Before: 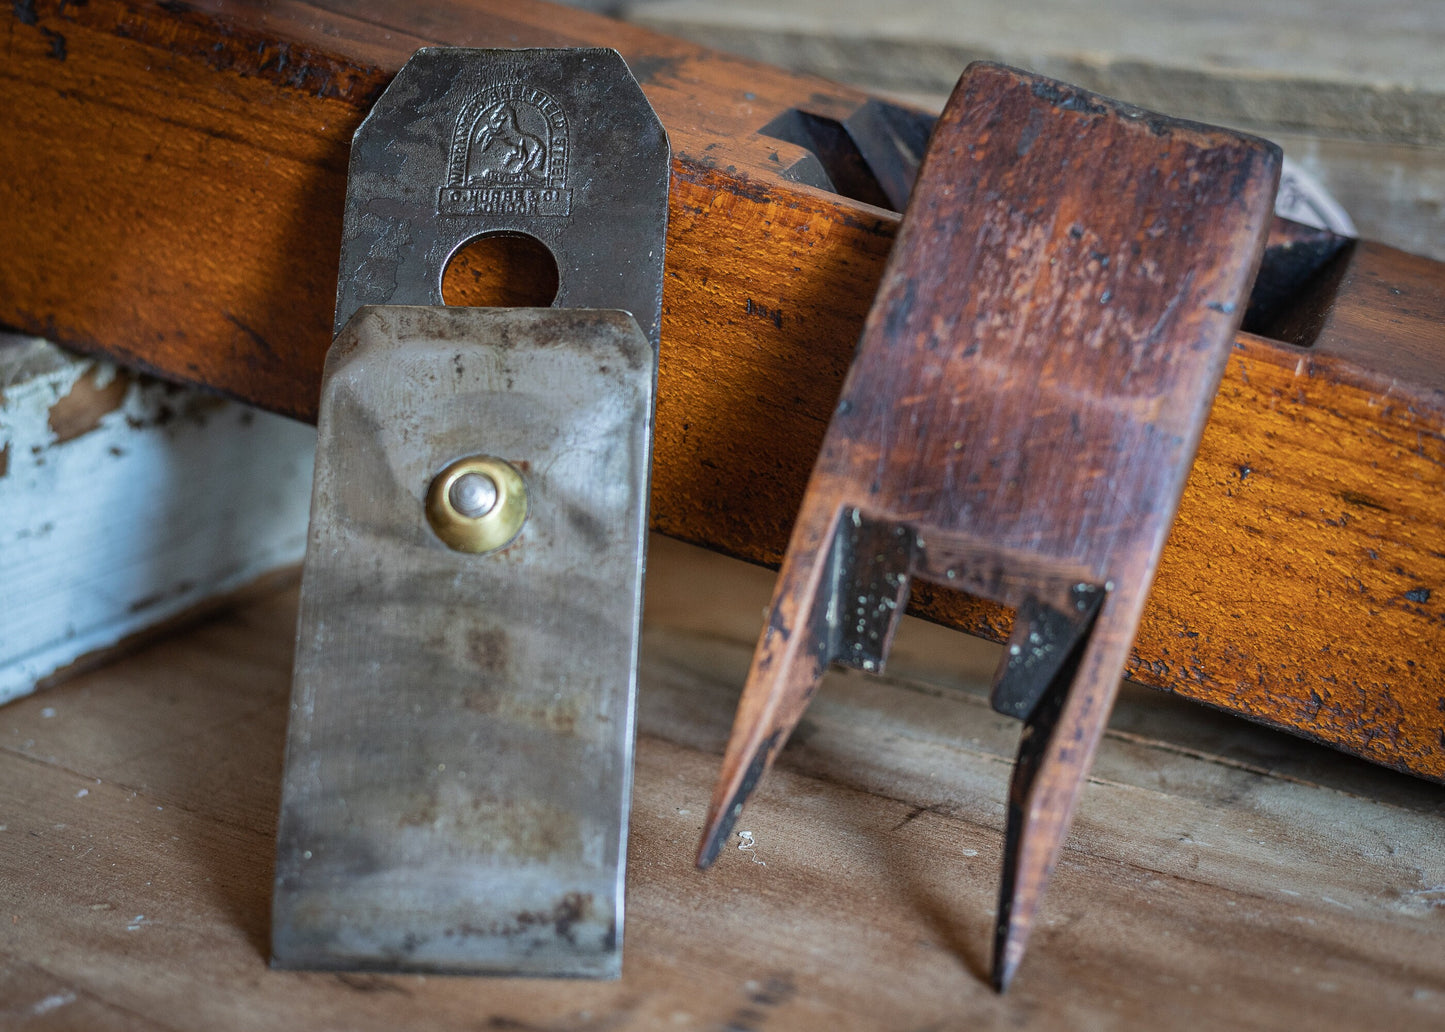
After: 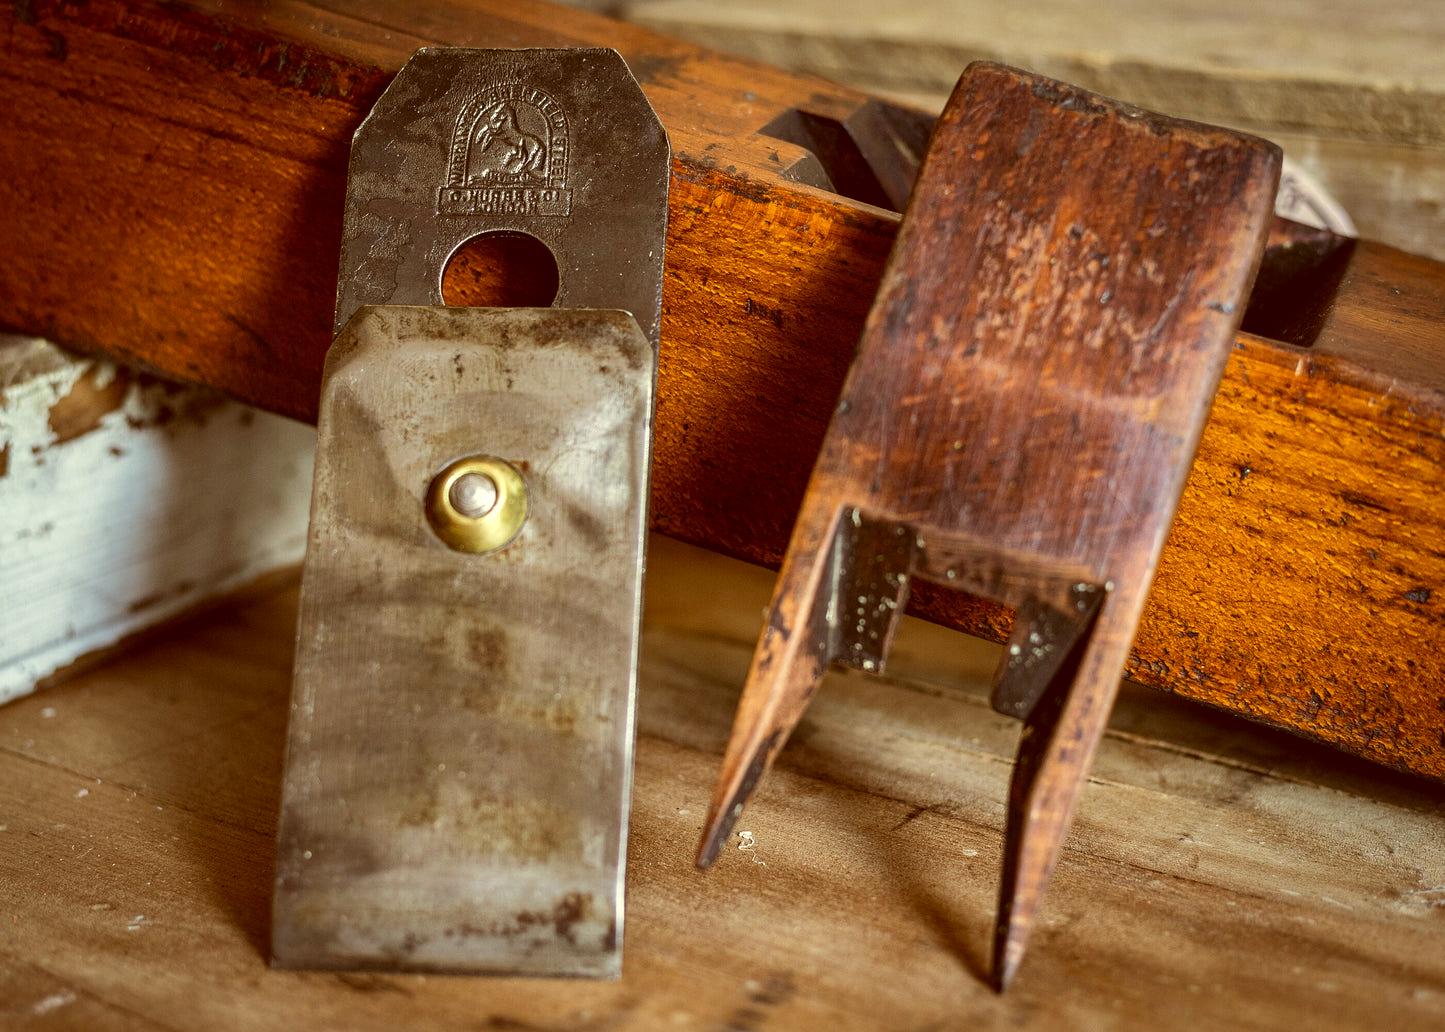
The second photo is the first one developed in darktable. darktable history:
tone equalizer: -8 EV -0.41 EV, -7 EV -0.396 EV, -6 EV -0.336 EV, -5 EV -0.195 EV, -3 EV 0.236 EV, -2 EV 0.331 EV, -1 EV 0.415 EV, +0 EV 0.388 EV, edges refinement/feathering 500, mask exposure compensation -1.57 EV, preserve details no
color correction: highlights a* 1.06, highlights b* 23.74, shadows a* 16.3, shadows b* 24.13
